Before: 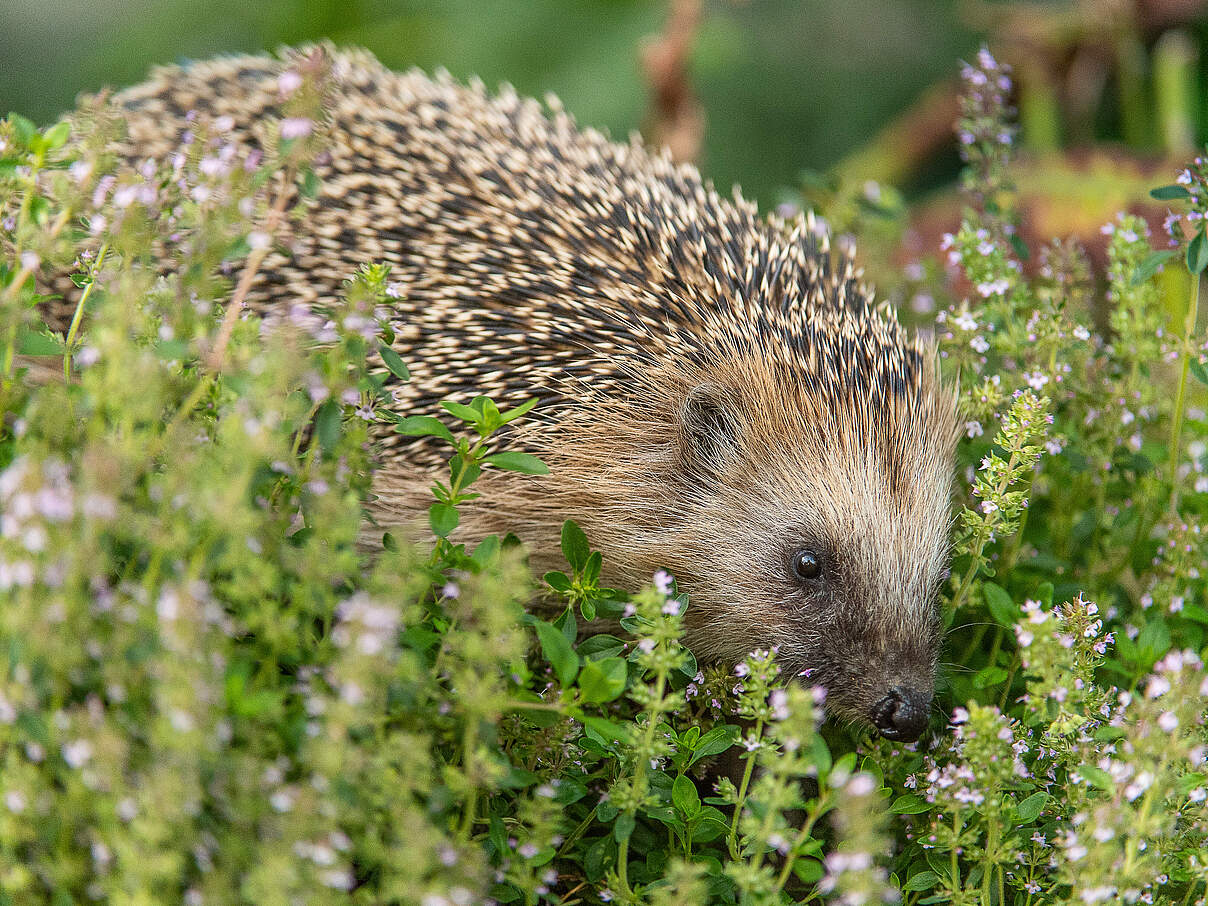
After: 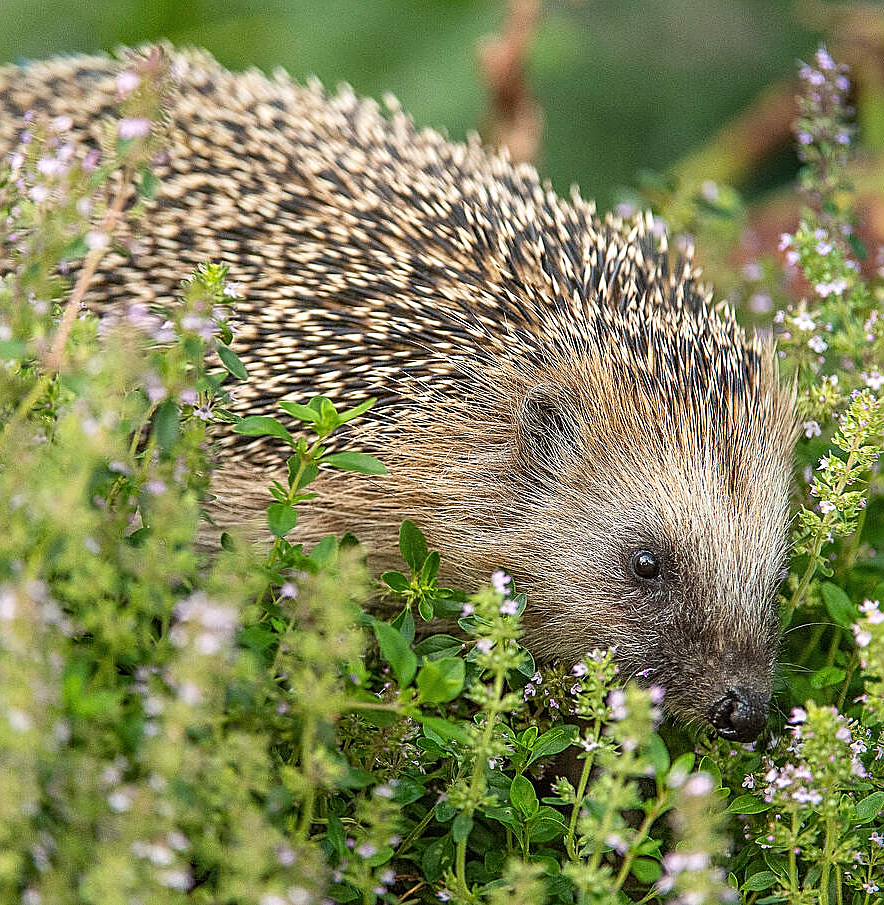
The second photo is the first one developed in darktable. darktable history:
crop: left 13.443%, right 13.31%
exposure: exposure 0.178 EV, compensate exposure bias true, compensate highlight preservation false
sharpen: on, module defaults
